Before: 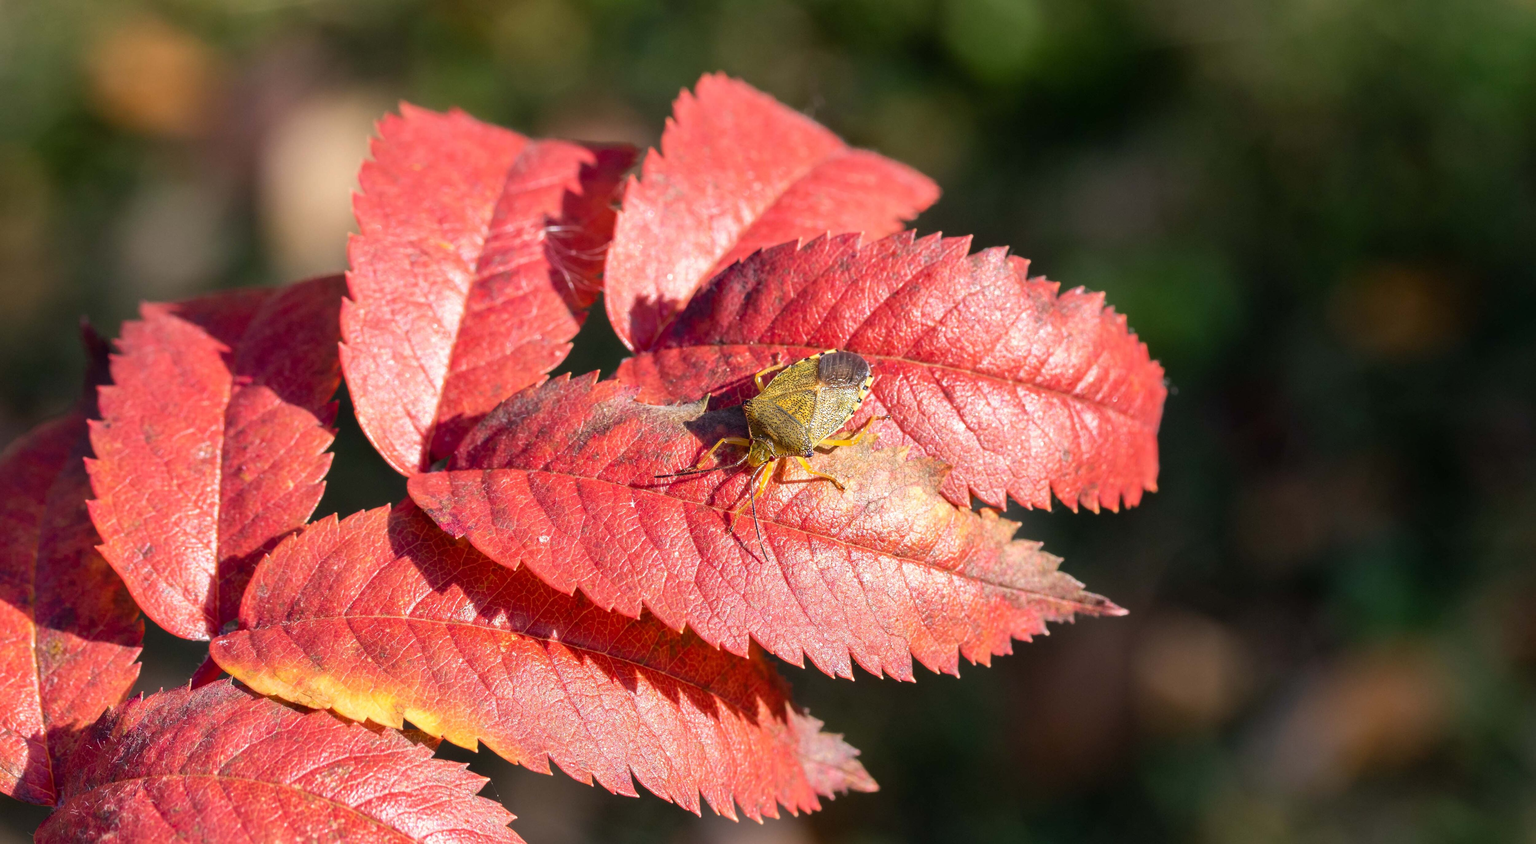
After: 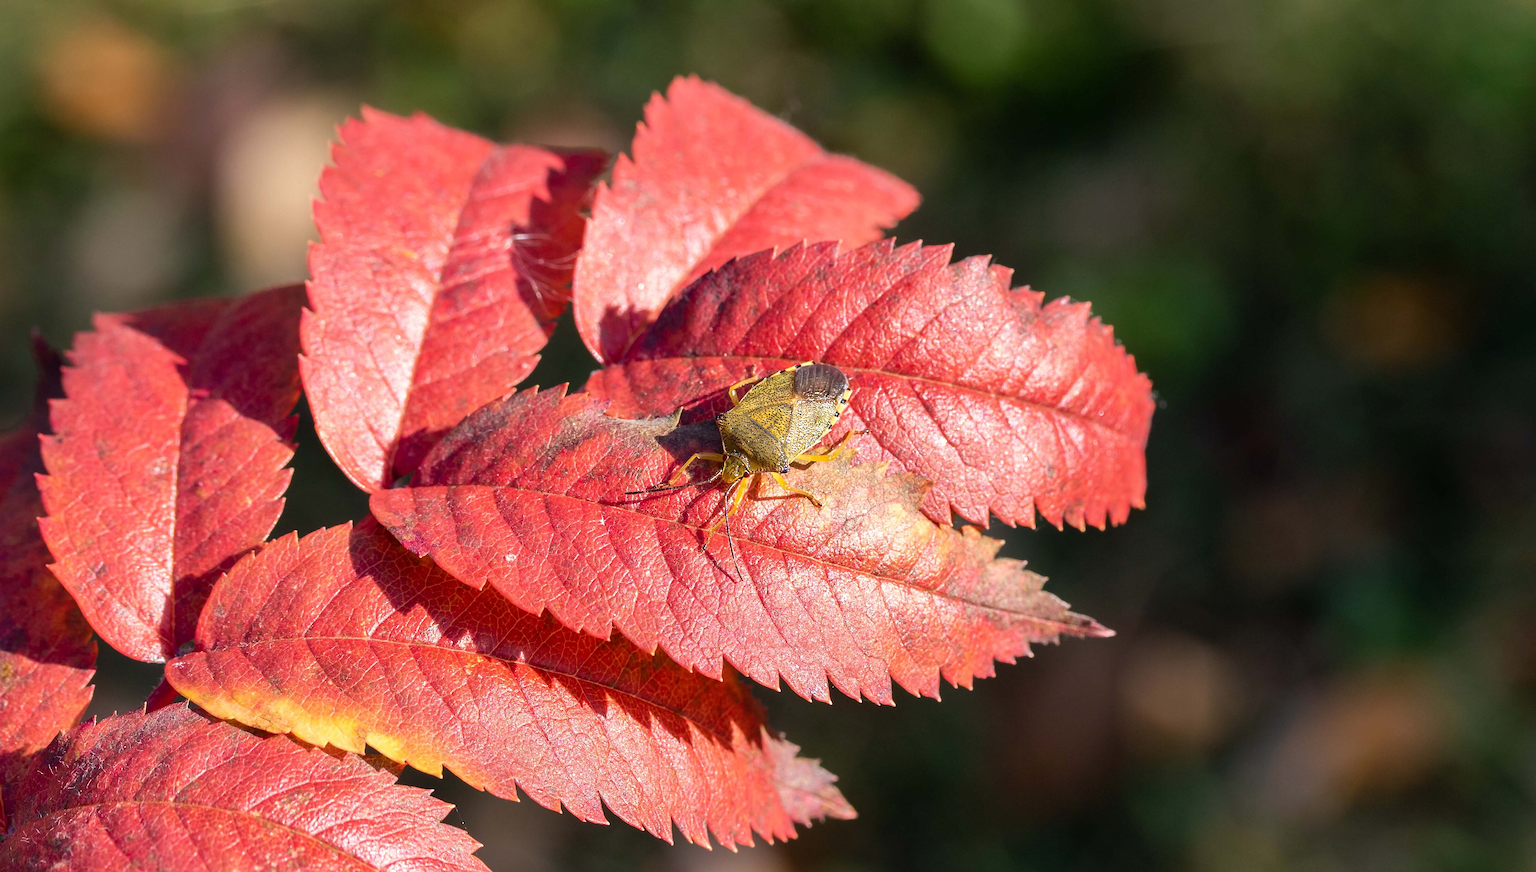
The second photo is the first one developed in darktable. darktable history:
crop and rotate: left 3.281%
sharpen: on, module defaults
